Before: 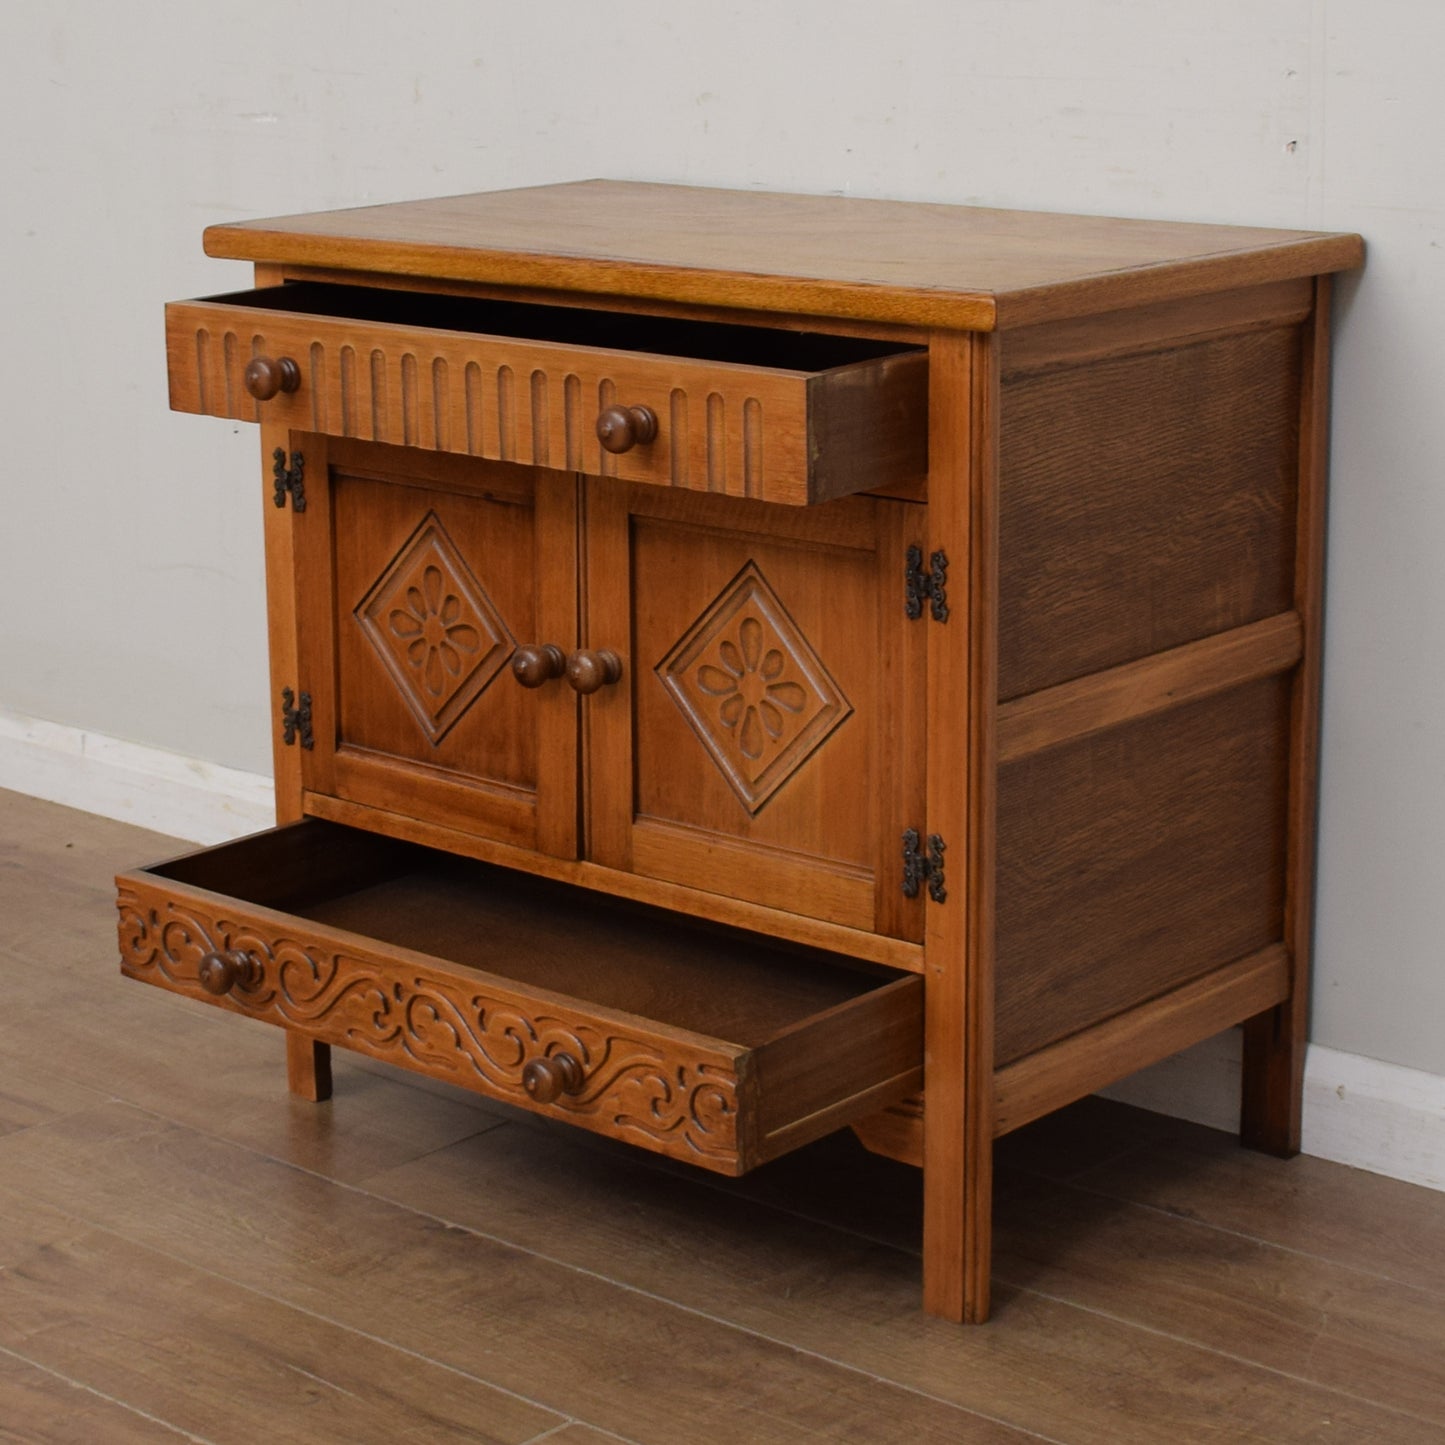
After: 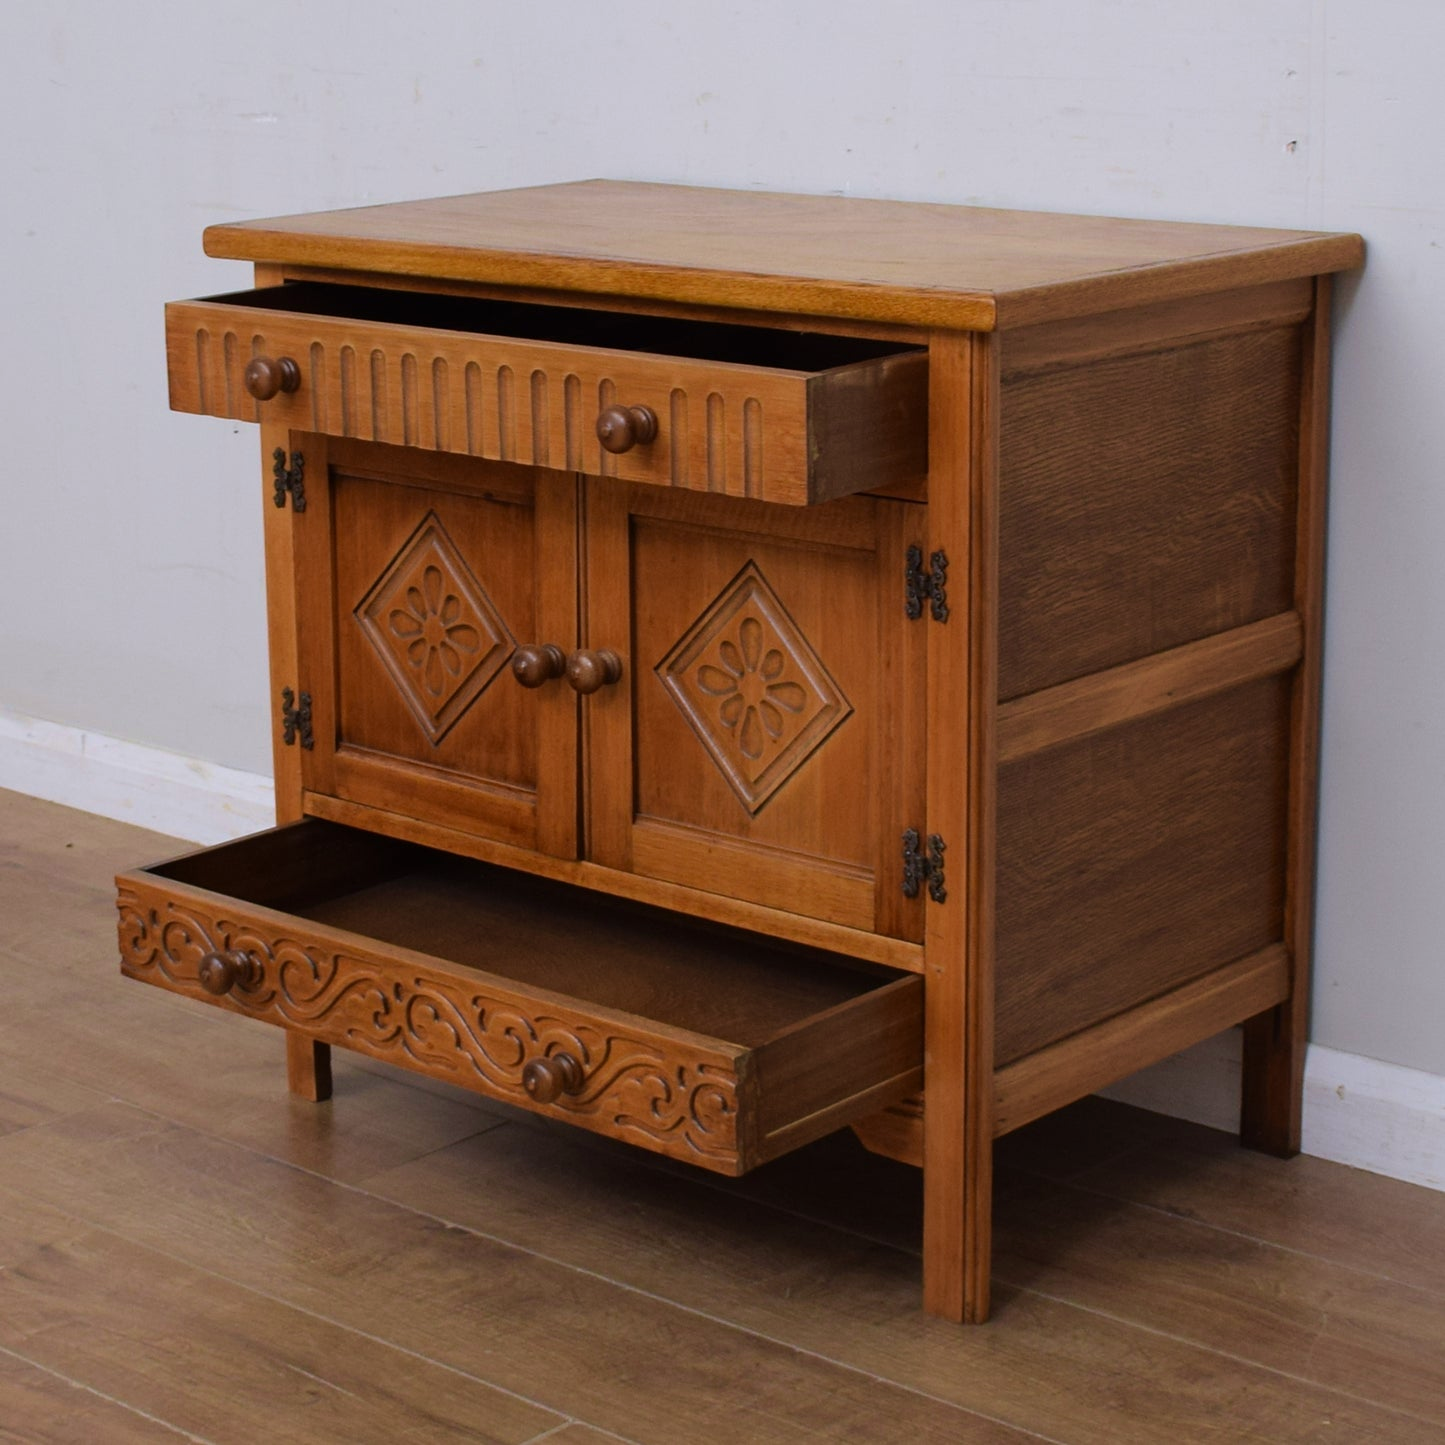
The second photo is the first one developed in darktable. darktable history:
velvia: on, module defaults
white balance: red 0.984, blue 1.059
